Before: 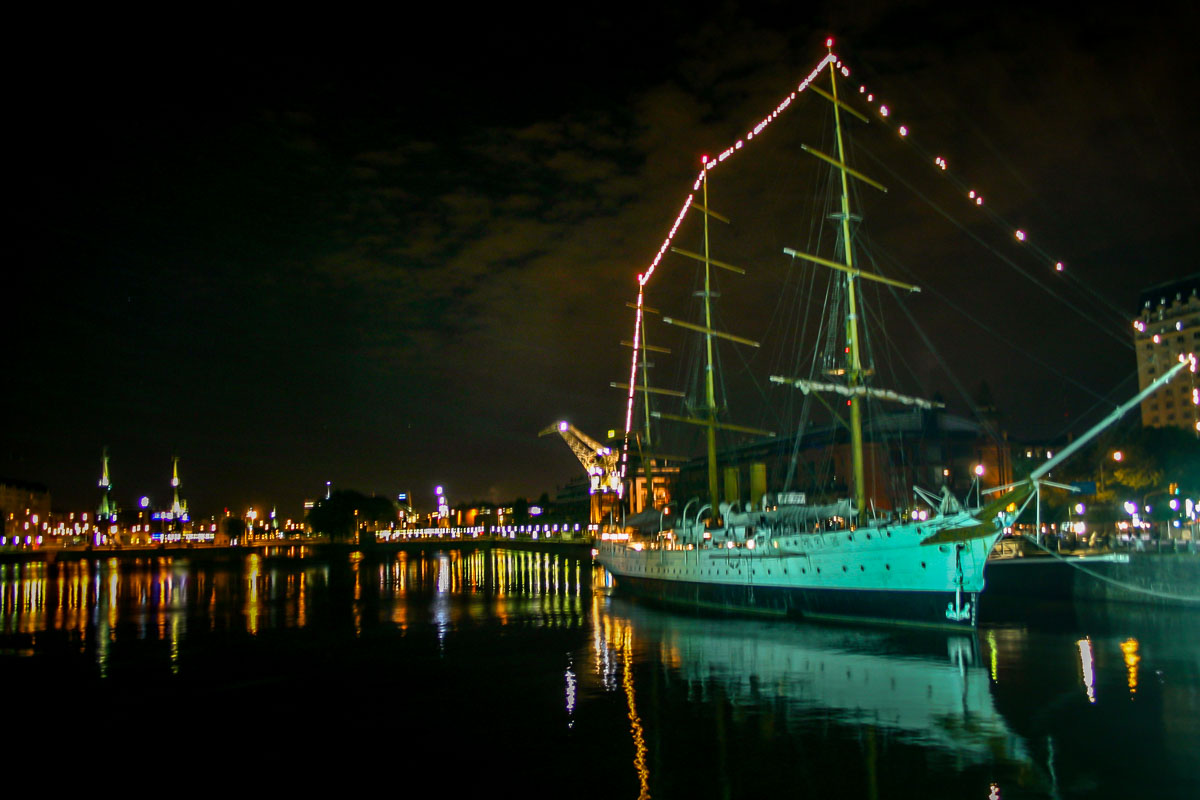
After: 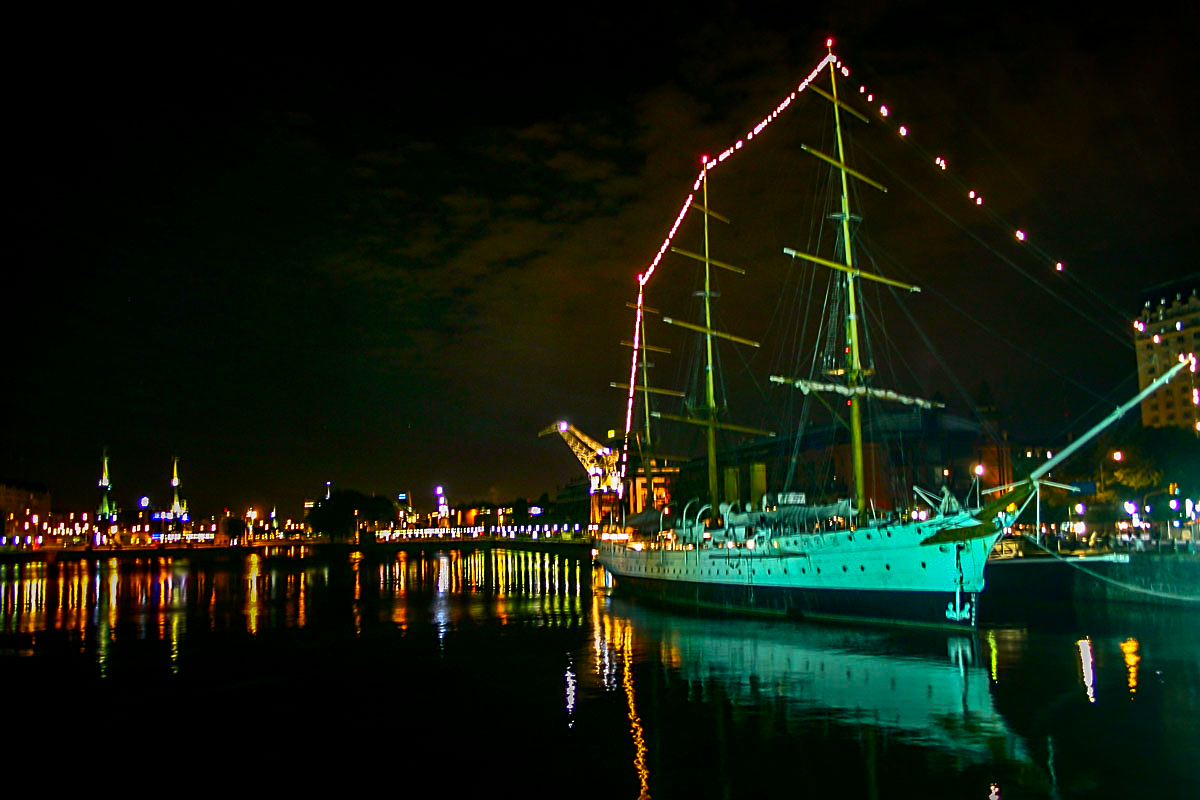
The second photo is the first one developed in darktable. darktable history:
contrast brightness saturation: contrast 0.16, saturation 0.32
sharpen: on, module defaults
